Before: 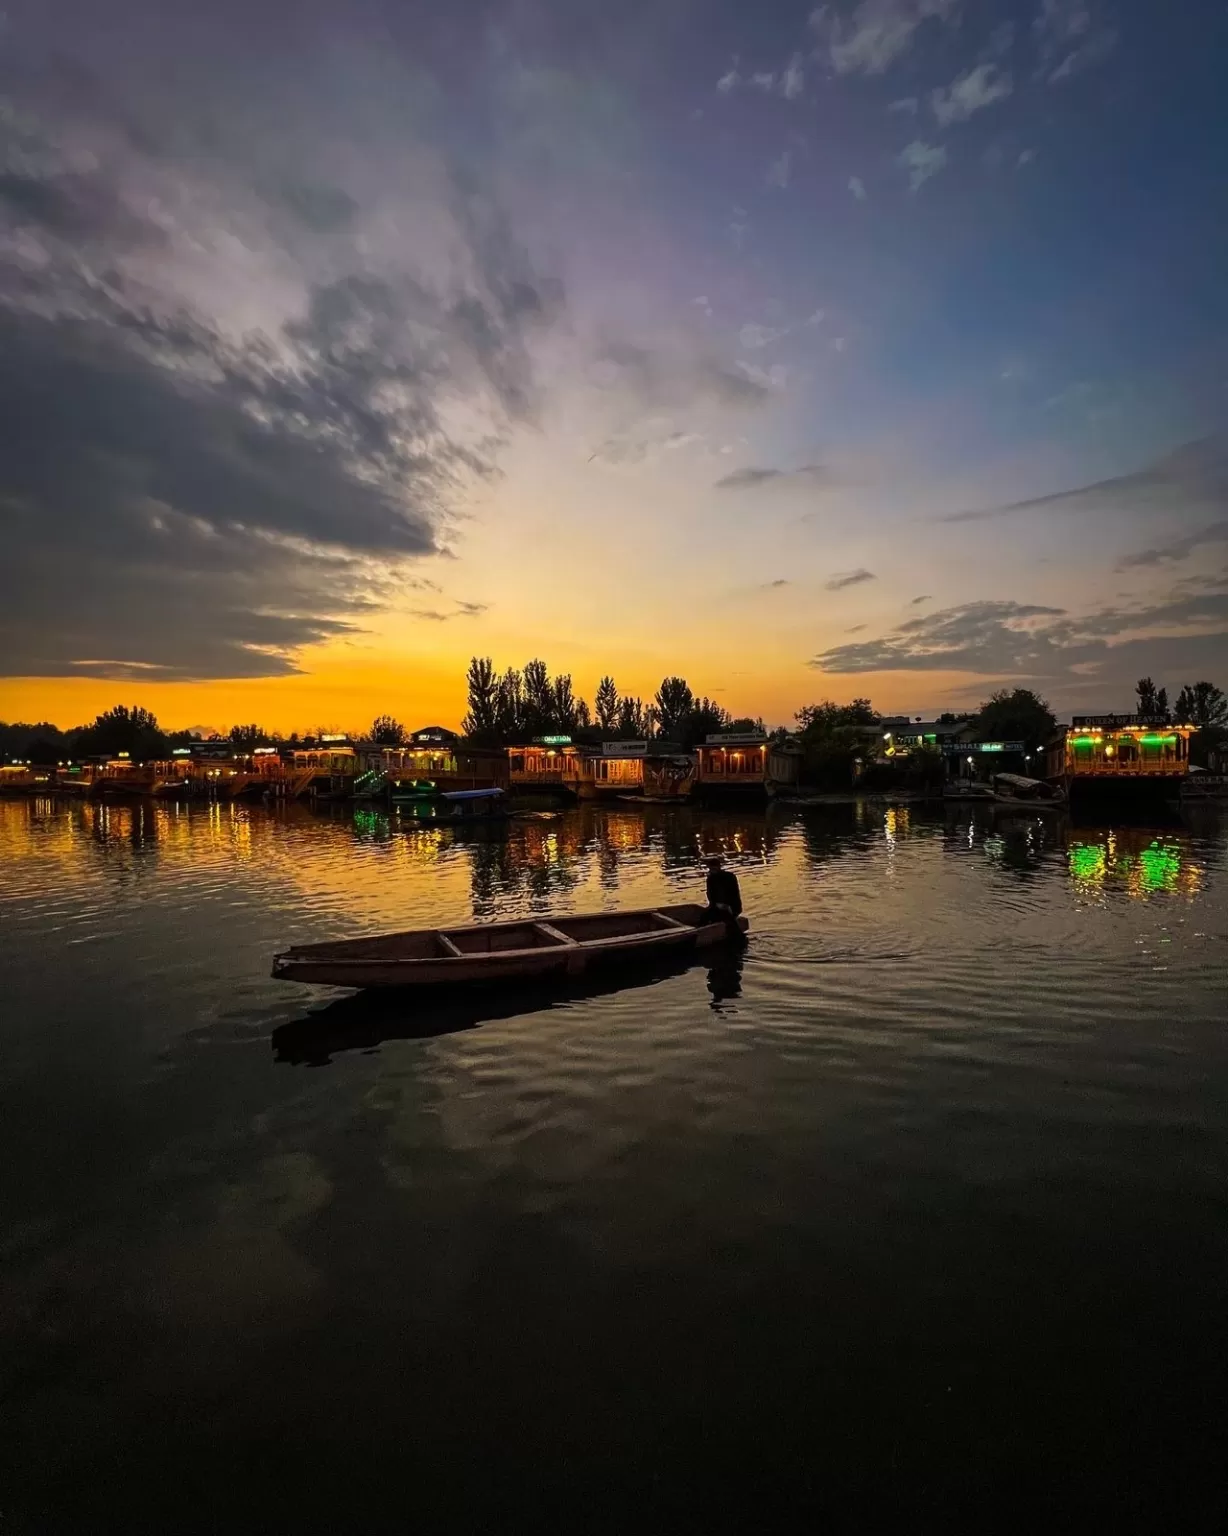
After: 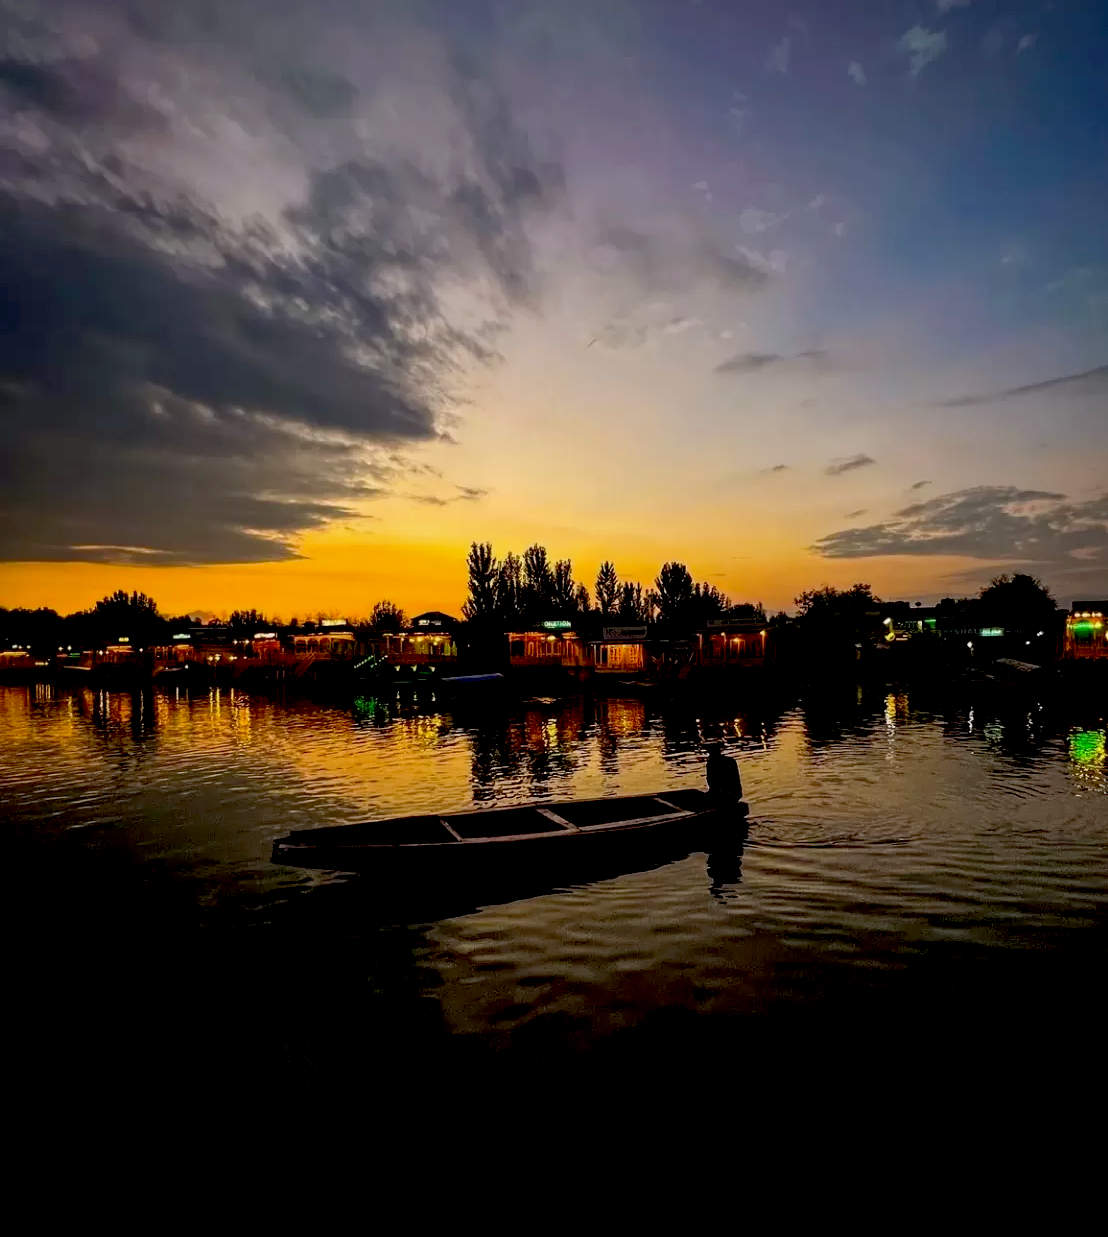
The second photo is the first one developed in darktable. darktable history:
exposure: black level correction 0.029, exposure -0.073 EV, compensate highlight preservation false
crop: top 7.49%, right 9.717%, bottom 11.943%
